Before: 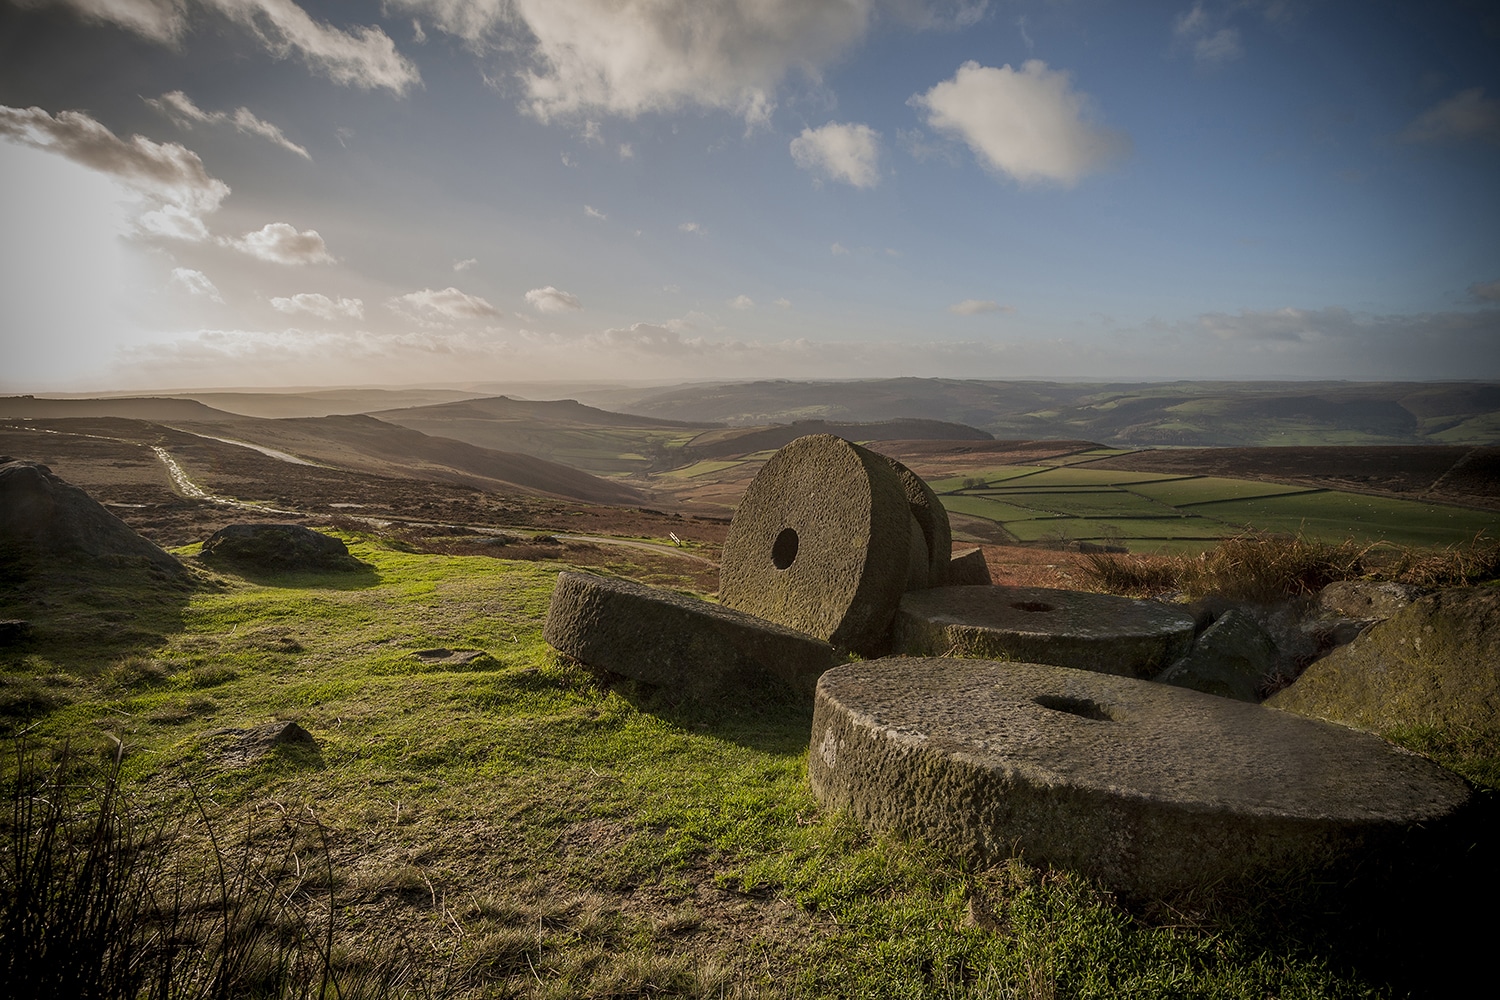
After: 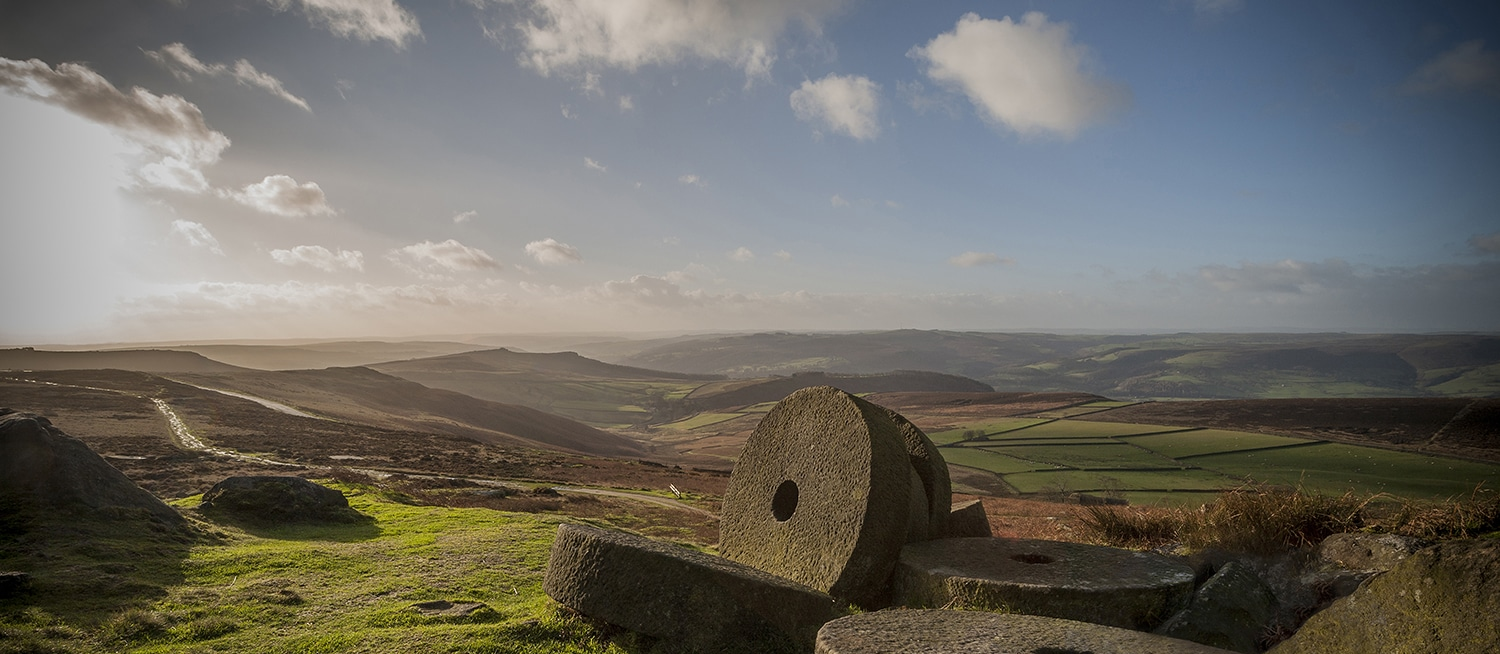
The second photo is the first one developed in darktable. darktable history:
crop and rotate: top 4.862%, bottom 29.644%
